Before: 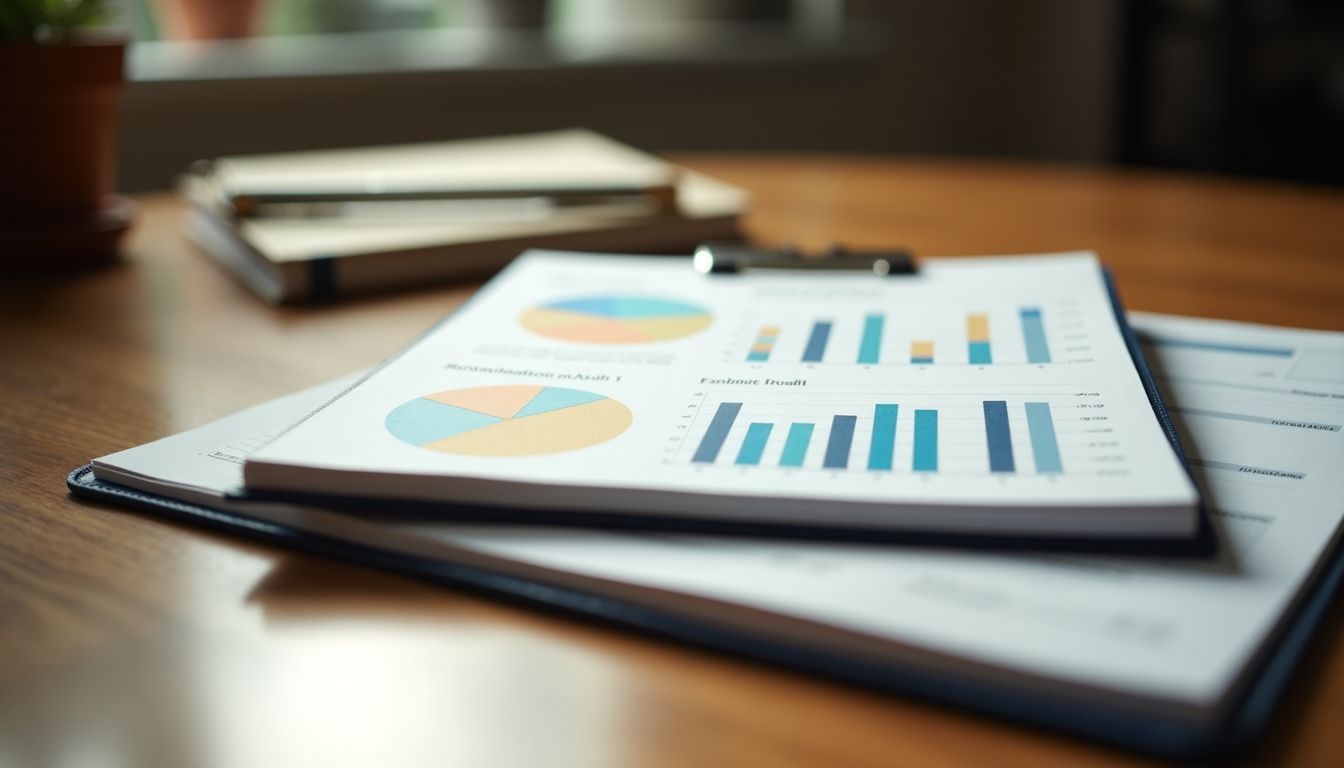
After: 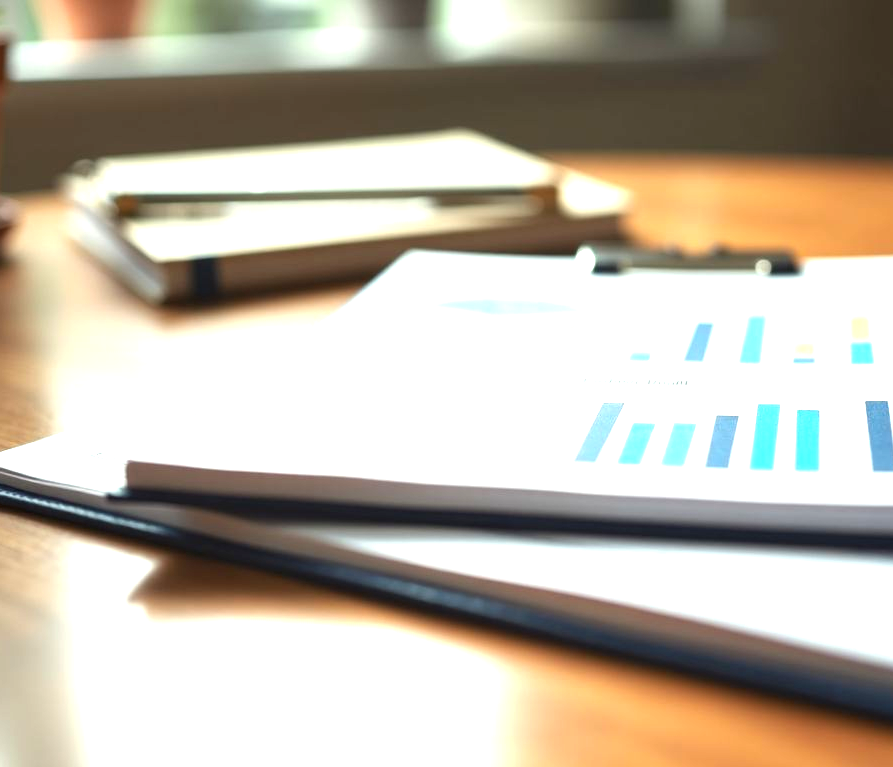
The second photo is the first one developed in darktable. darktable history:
exposure: black level correction 0, exposure 1.483 EV, compensate highlight preservation false
crop and rotate: left 8.846%, right 24.654%
